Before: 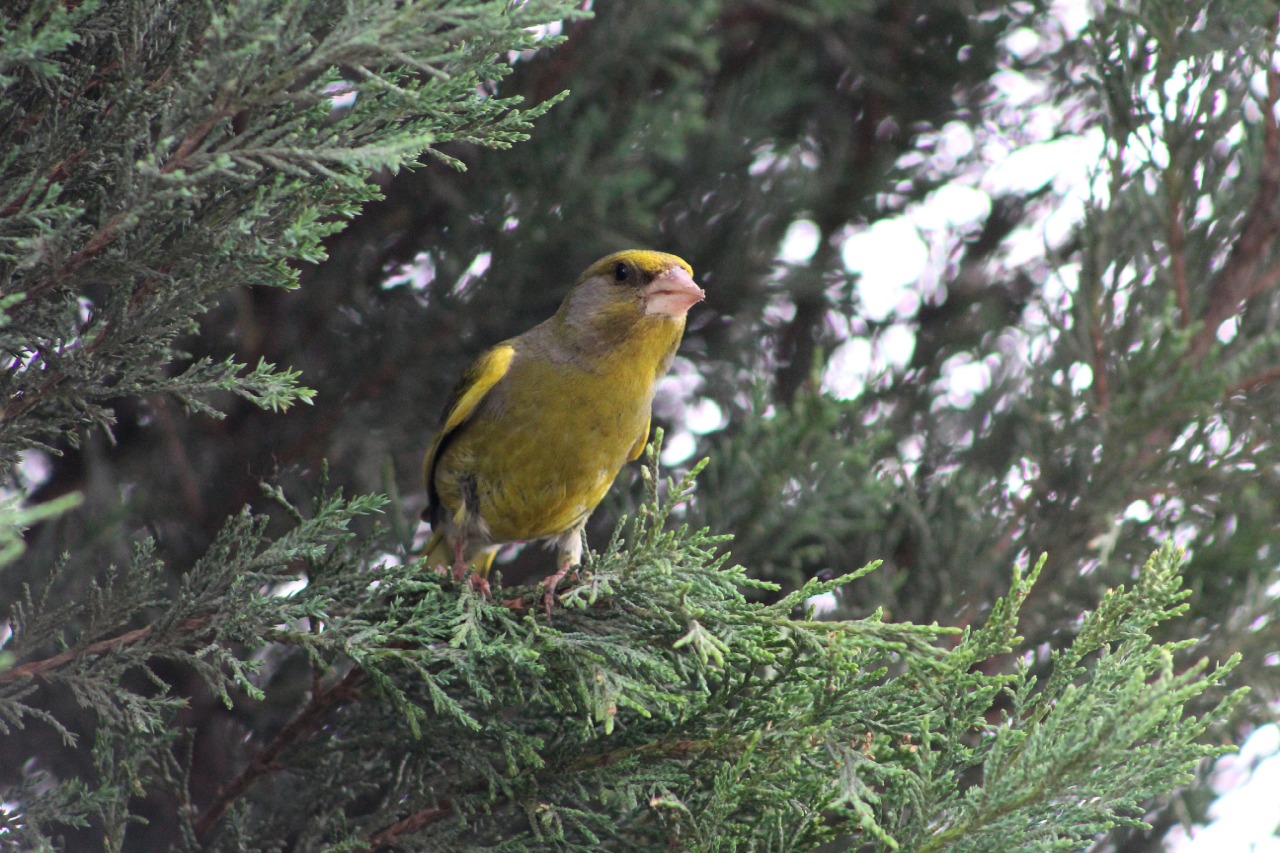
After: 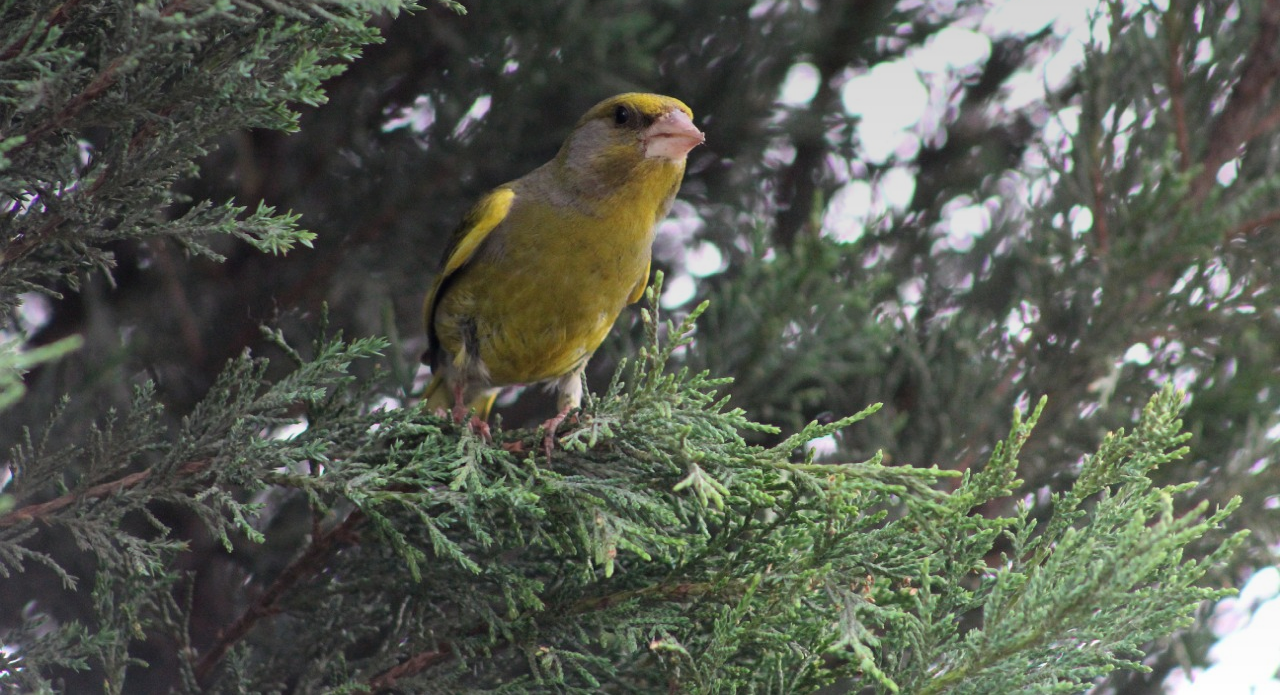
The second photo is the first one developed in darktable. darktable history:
graduated density: on, module defaults
crop and rotate: top 18.507%
